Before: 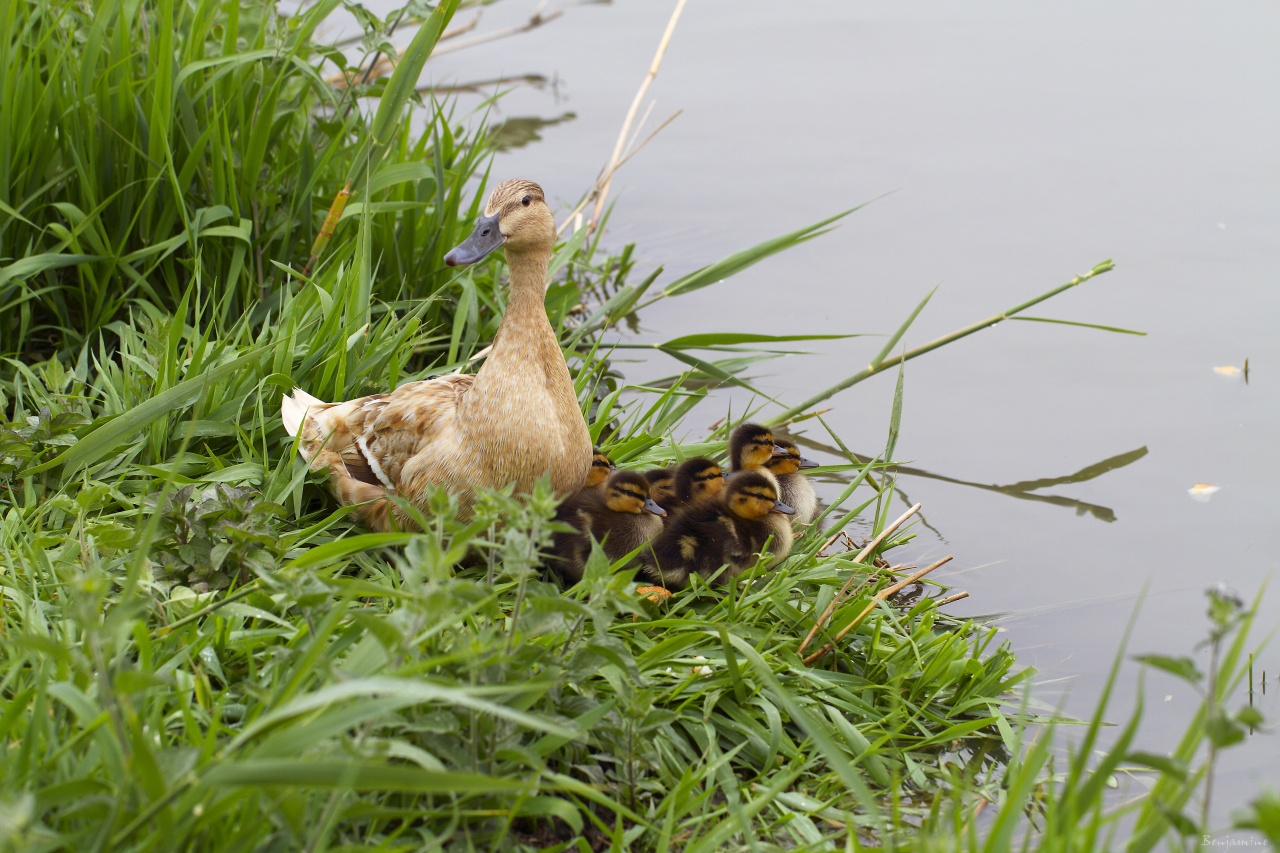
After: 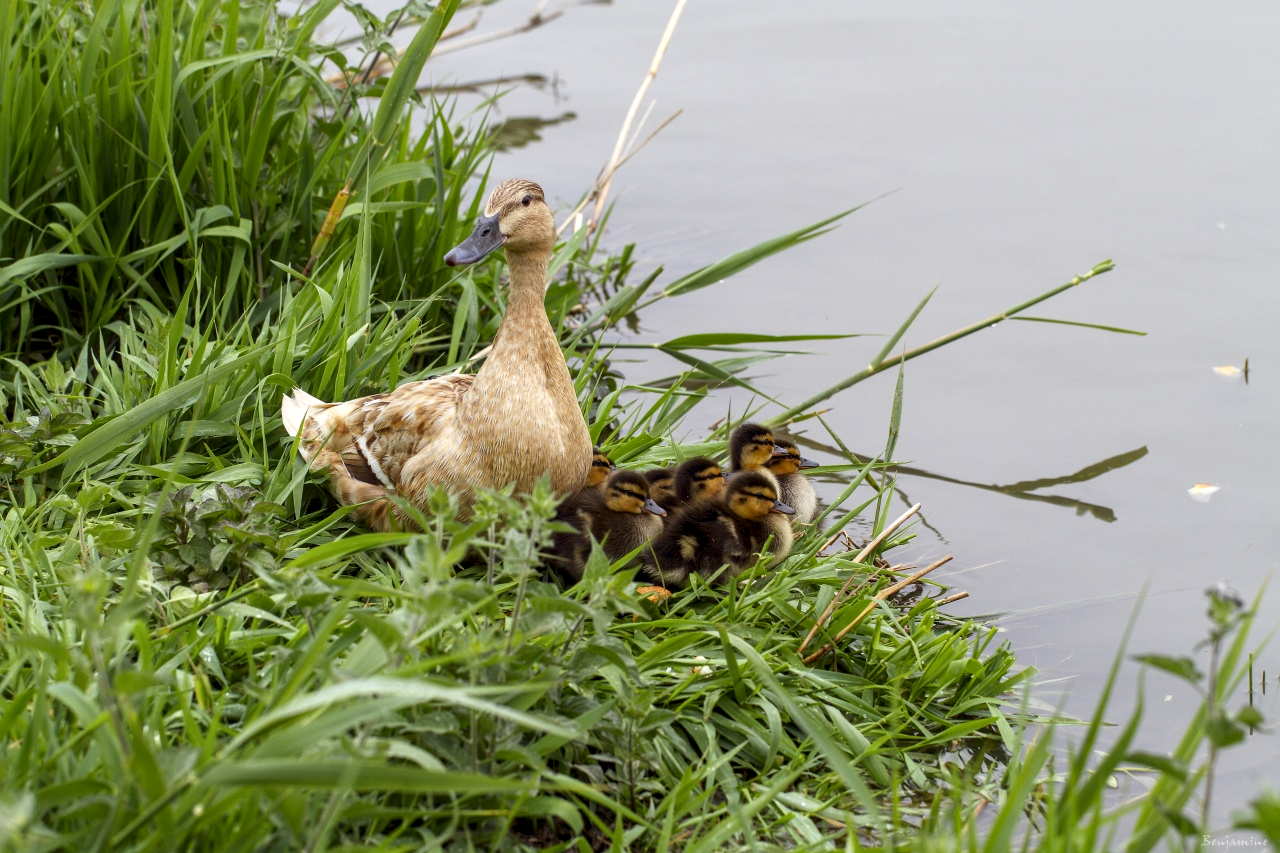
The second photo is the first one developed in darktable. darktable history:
local contrast: highlights 62%, detail 143%, midtone range 0.425
